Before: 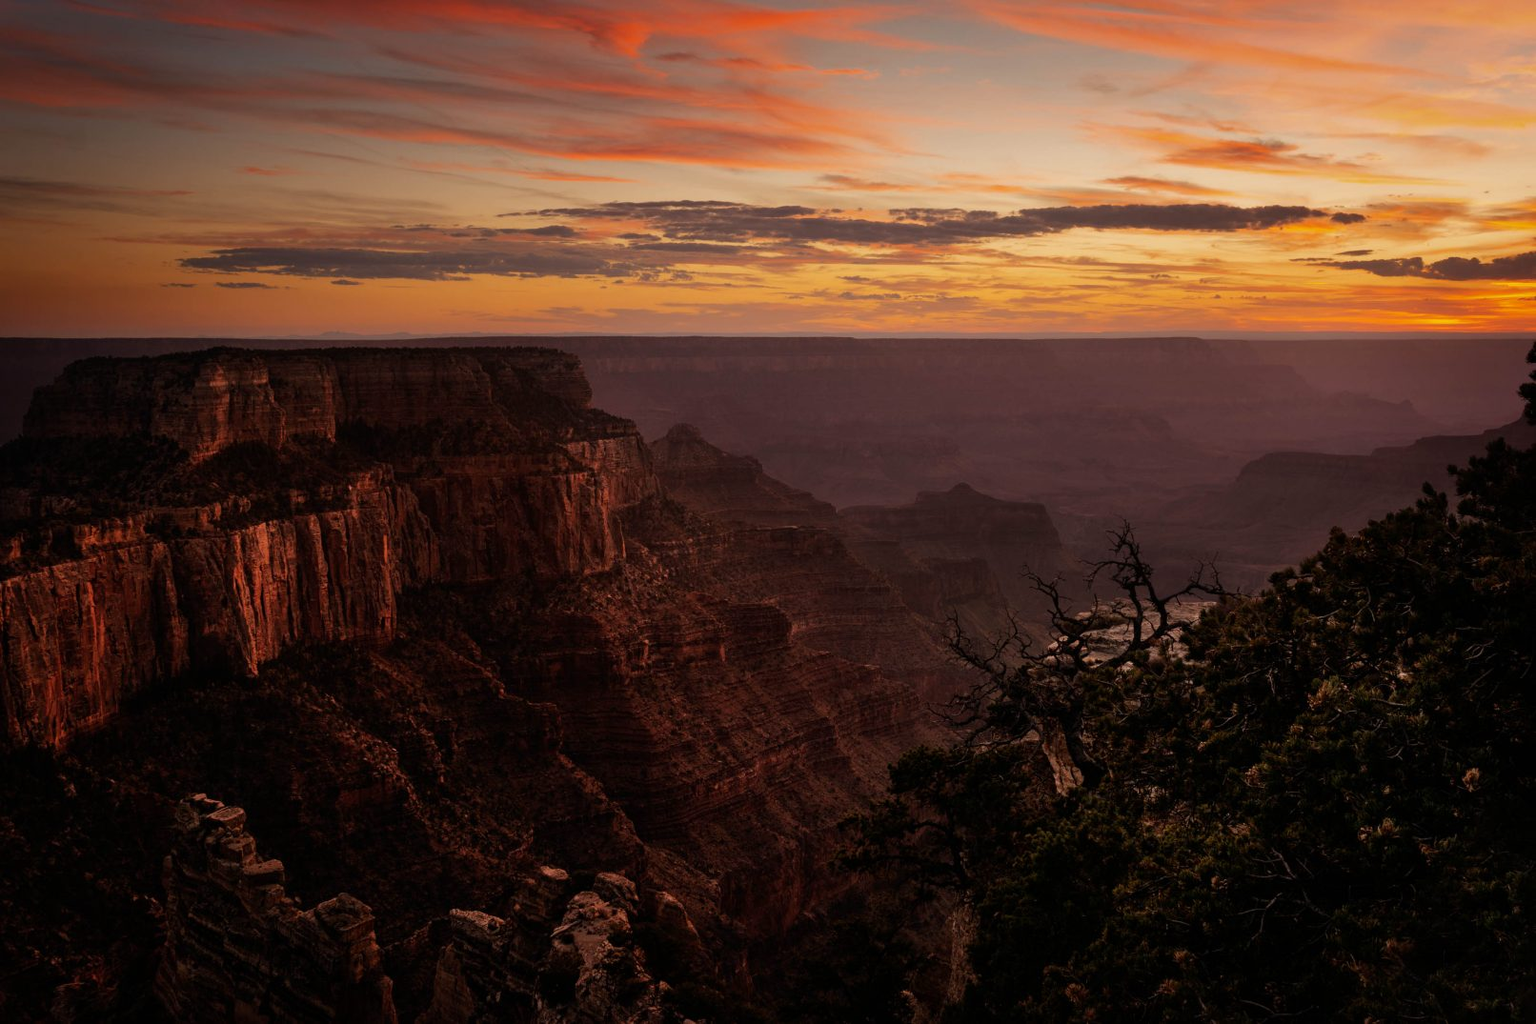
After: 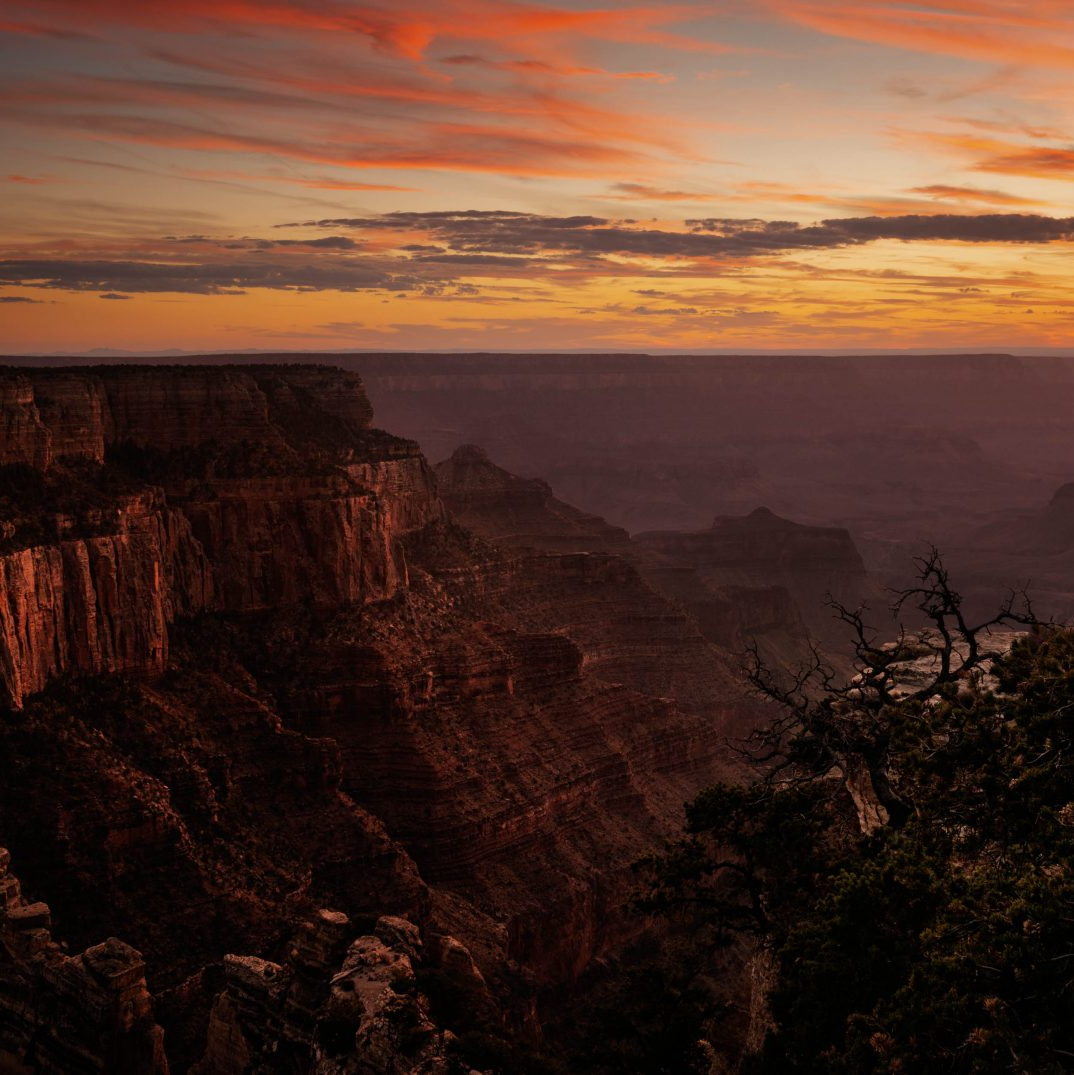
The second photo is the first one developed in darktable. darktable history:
crop: left 15.419%, right 17.914%
